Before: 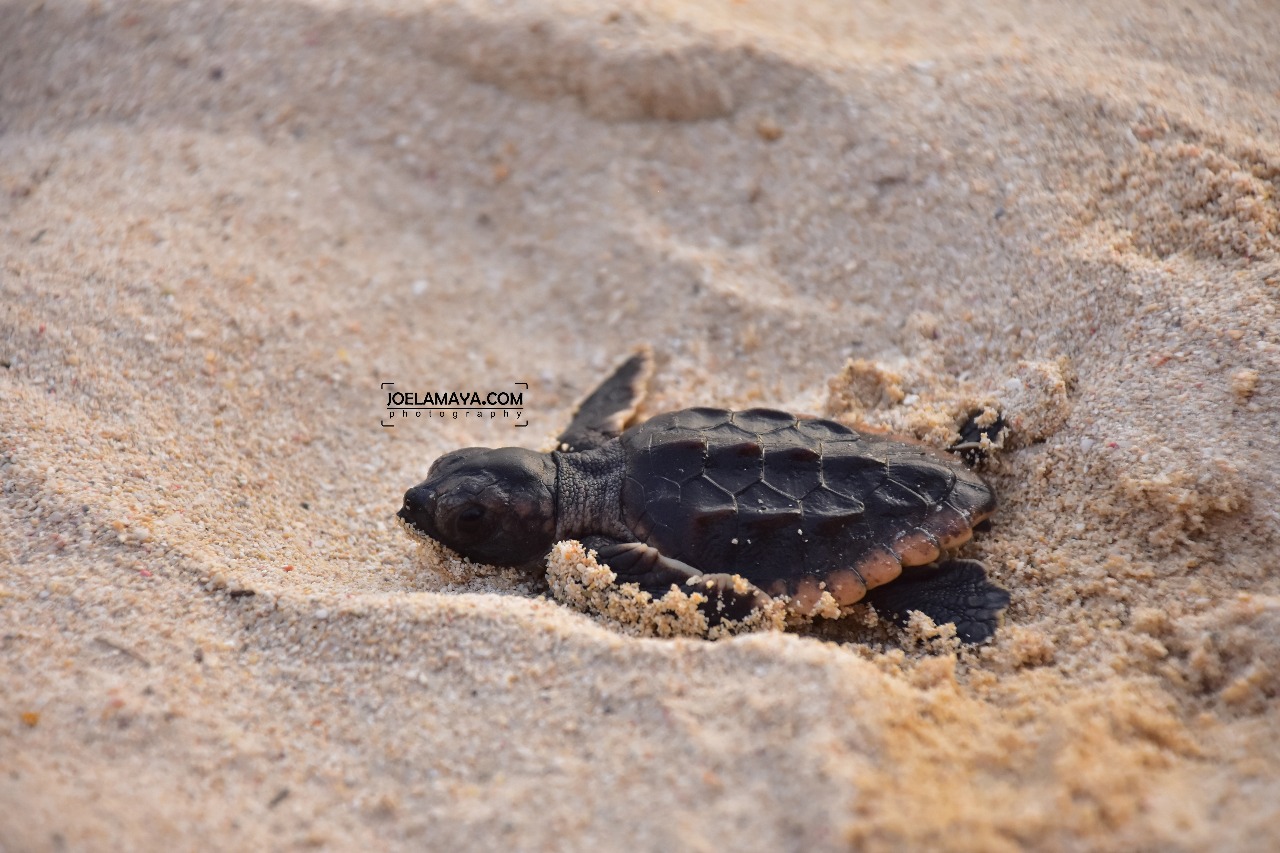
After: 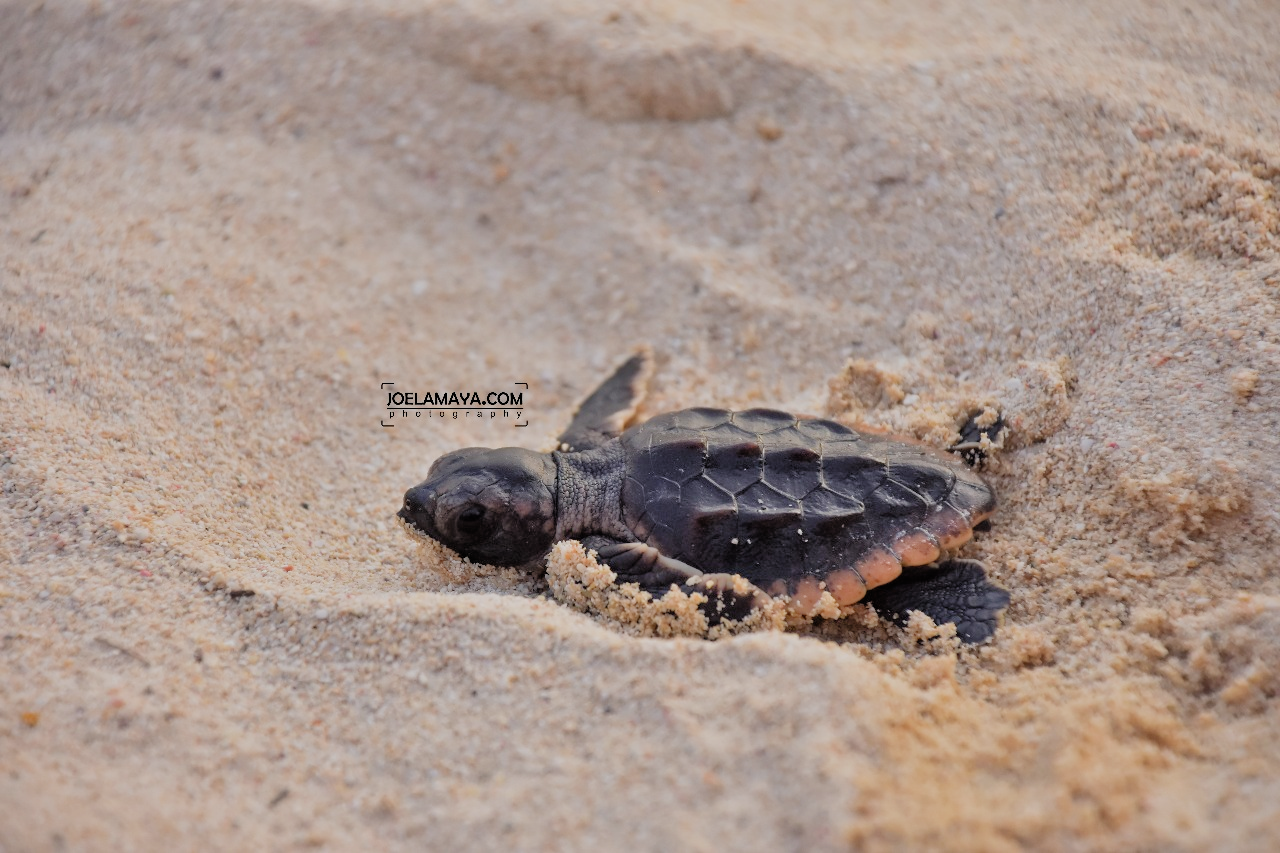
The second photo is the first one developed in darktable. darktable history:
tone equalizer: -7 EV 0.145 EV, -6 EV 0.575 EV, -5 EV 1.13 EV, -4 EV 1.34 EV, -3 EV 1.17 EV, -2 EV 0.6 EV, -1 EV 0.162 EV
filmic rgb: black relative exposure -7.65 EV, white relative exposure 4.56 EV, hardness 3.61, add noise in highlights 0.001, color science v3 (2019), use custom middle-gray values true, contrast in highlights soft
